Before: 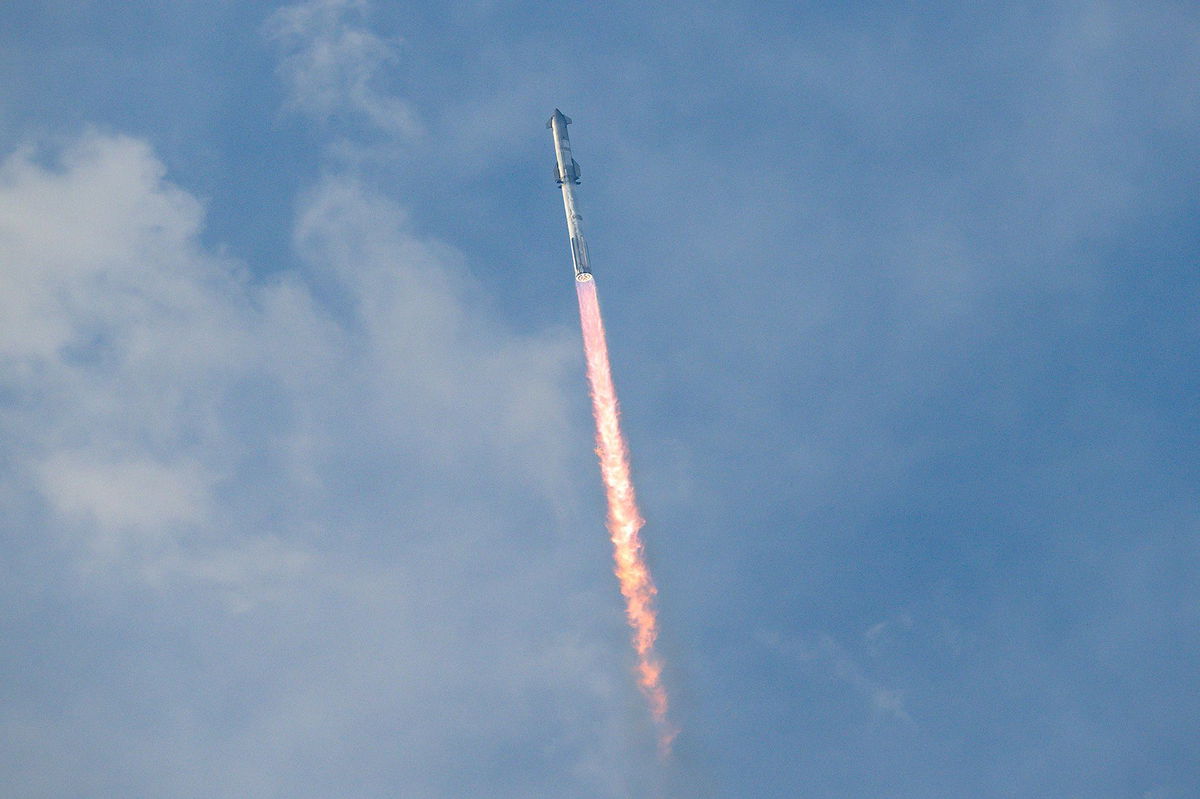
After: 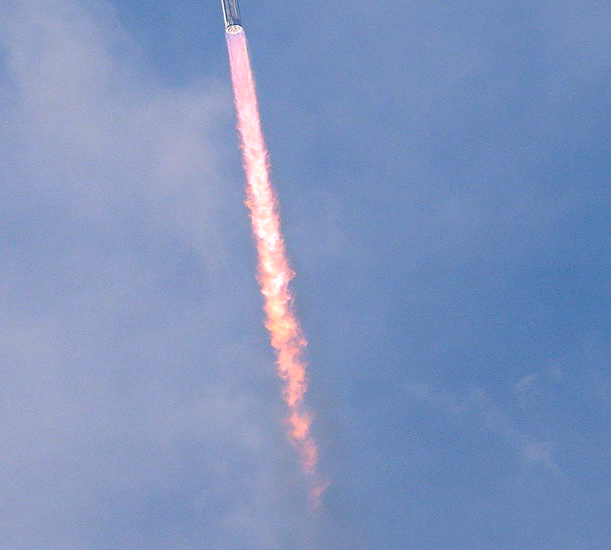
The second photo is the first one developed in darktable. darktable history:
crop and rotate: left 29.237%, top 31.152%, right 19.807%
white balance: red 1.05, blue 1.072
